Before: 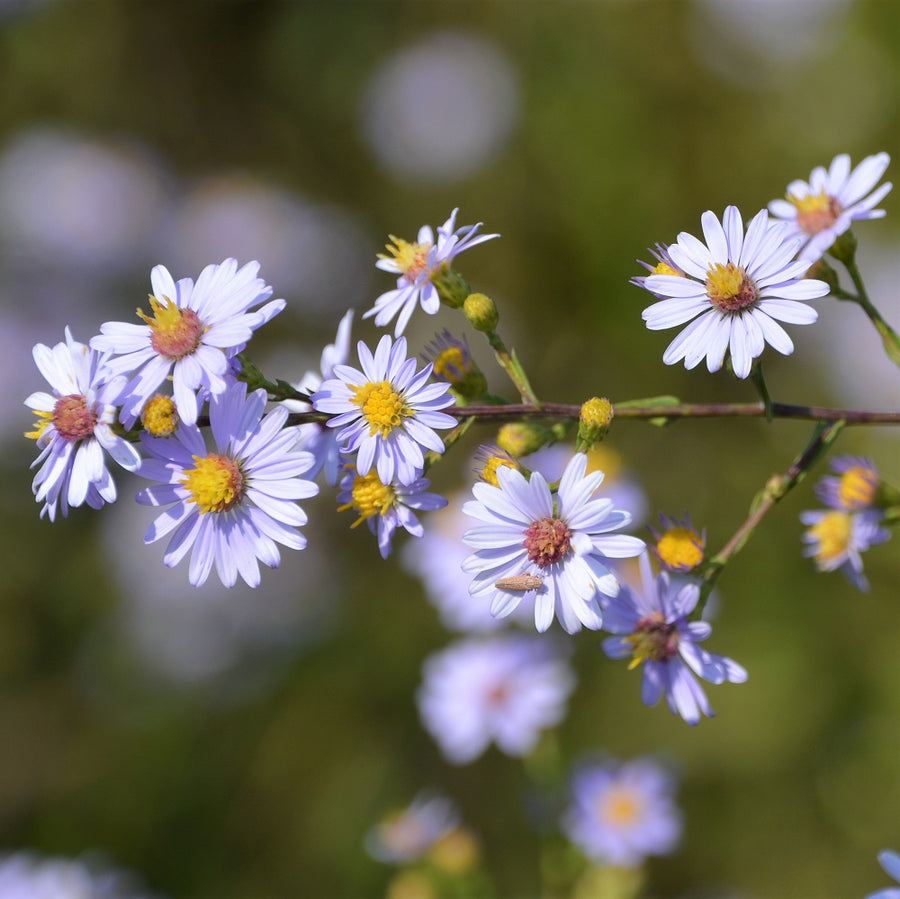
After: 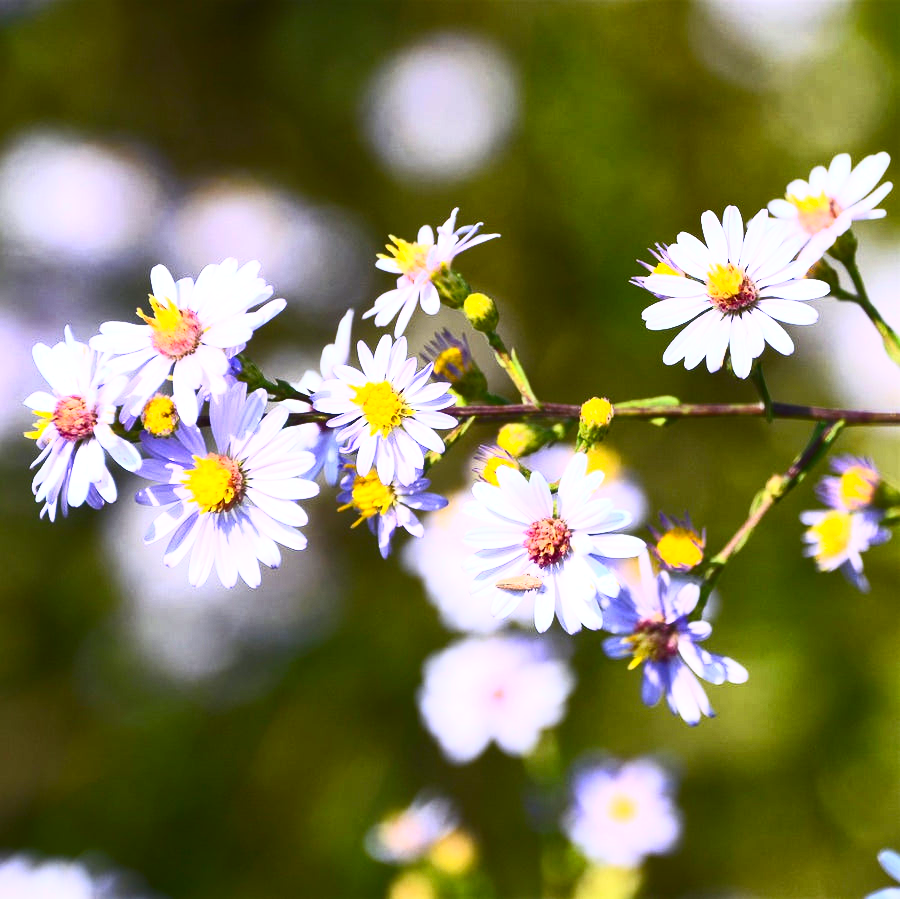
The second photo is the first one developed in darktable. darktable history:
contrast brightness saturation: contrast 0.828, brightness 0.58, saturation 0.598
local contrast: mode bilateral grid, contrast 20, coarseness 49, detail 120%, midtone range 0.2
